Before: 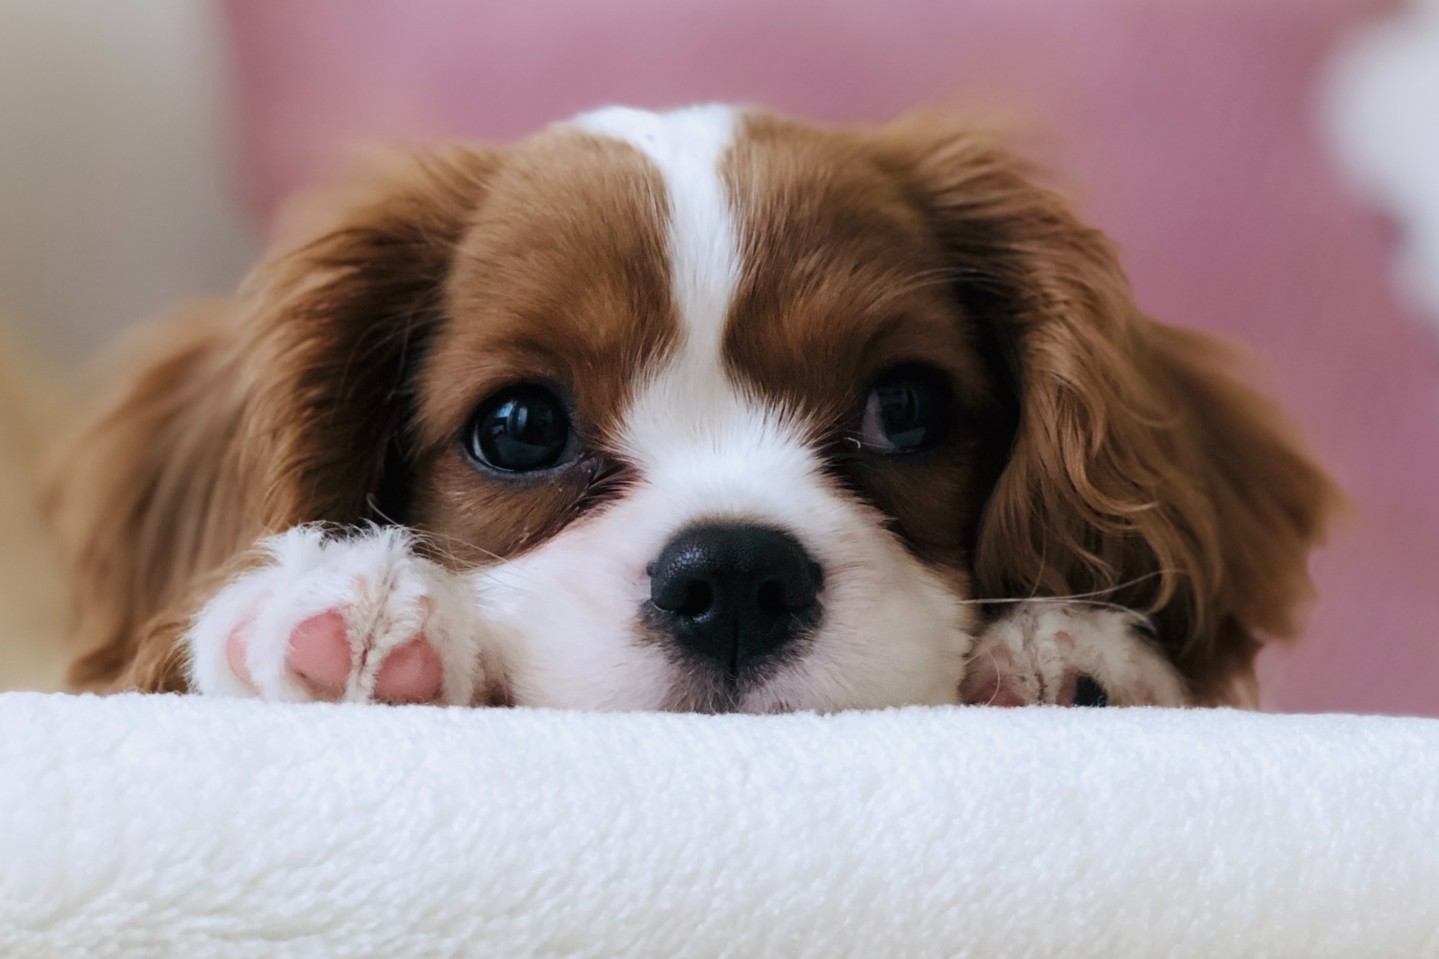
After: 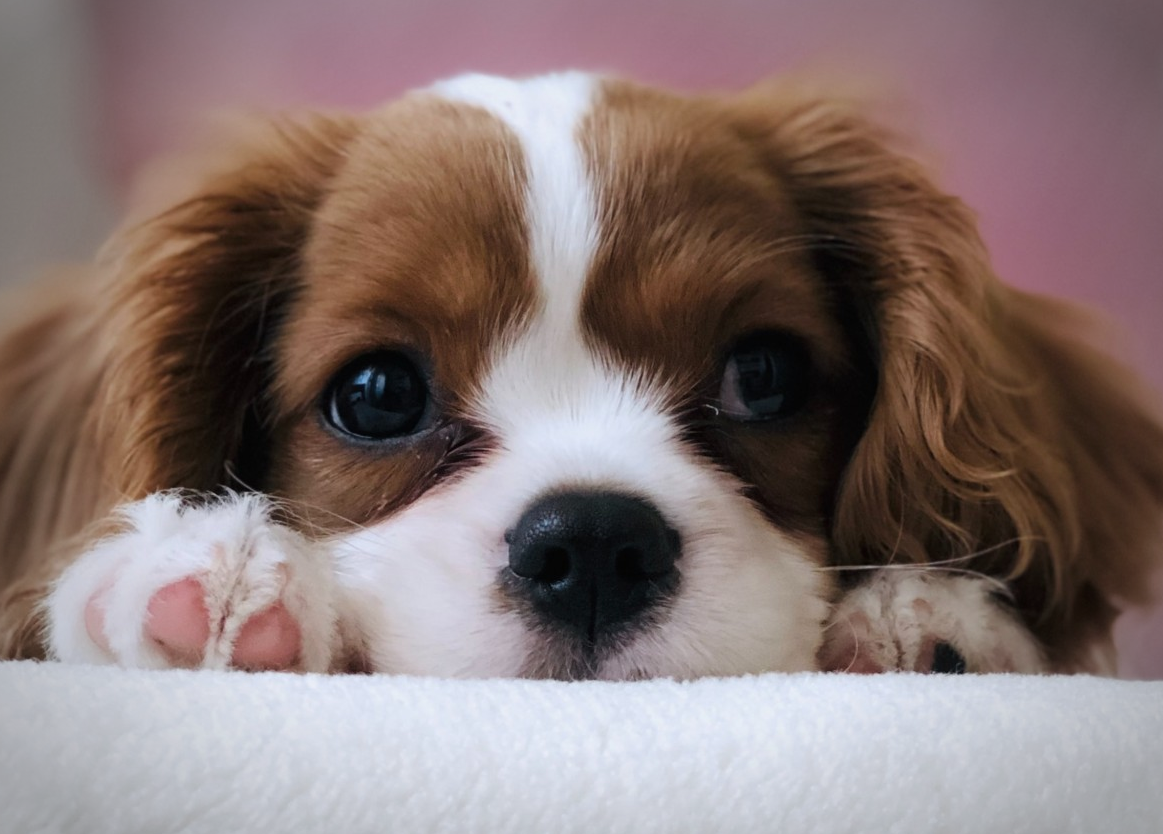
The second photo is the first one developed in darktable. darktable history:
tone equalizer: on, module defaults
vignetting: automatic ratio true
crop: left 9.929%, top 3.475%, right 9.188%, bottom 9.529%
